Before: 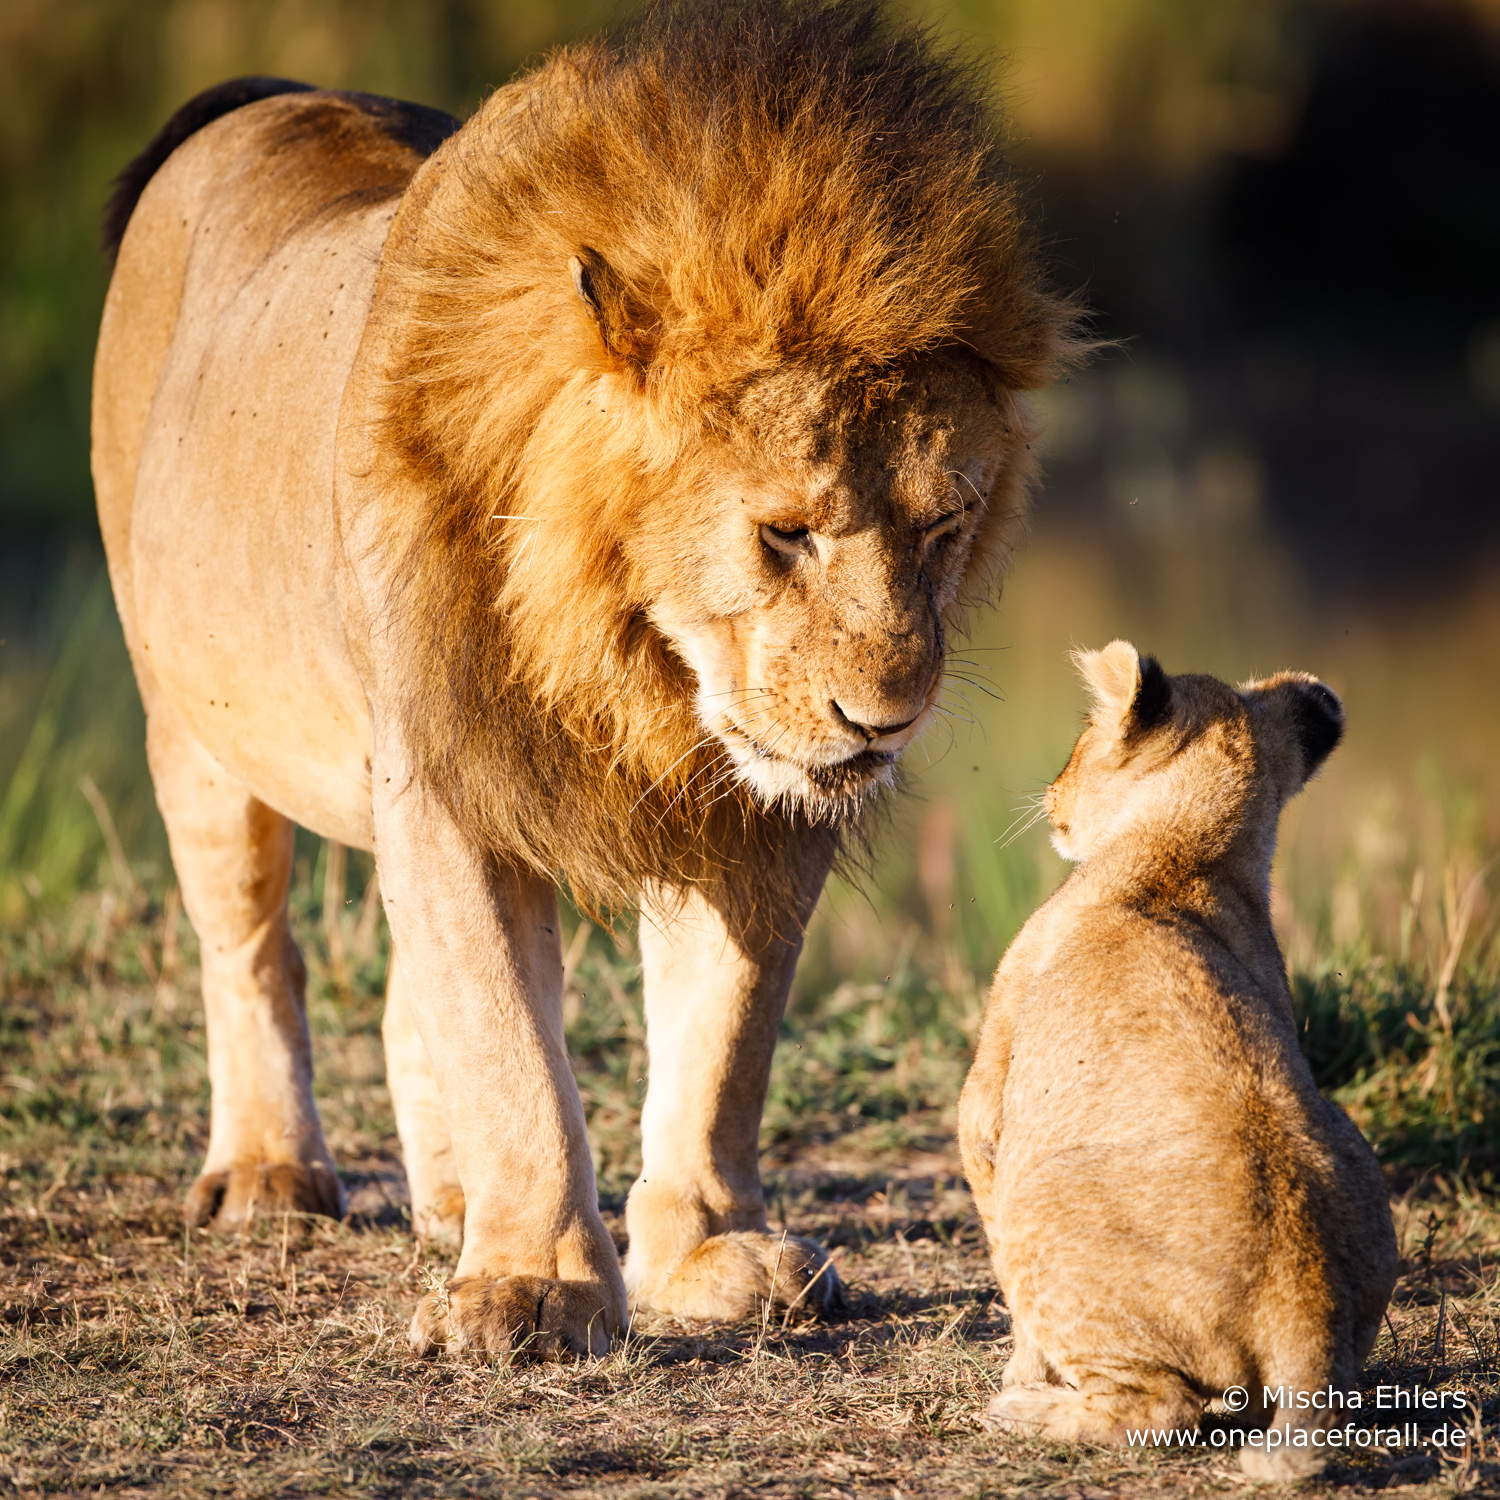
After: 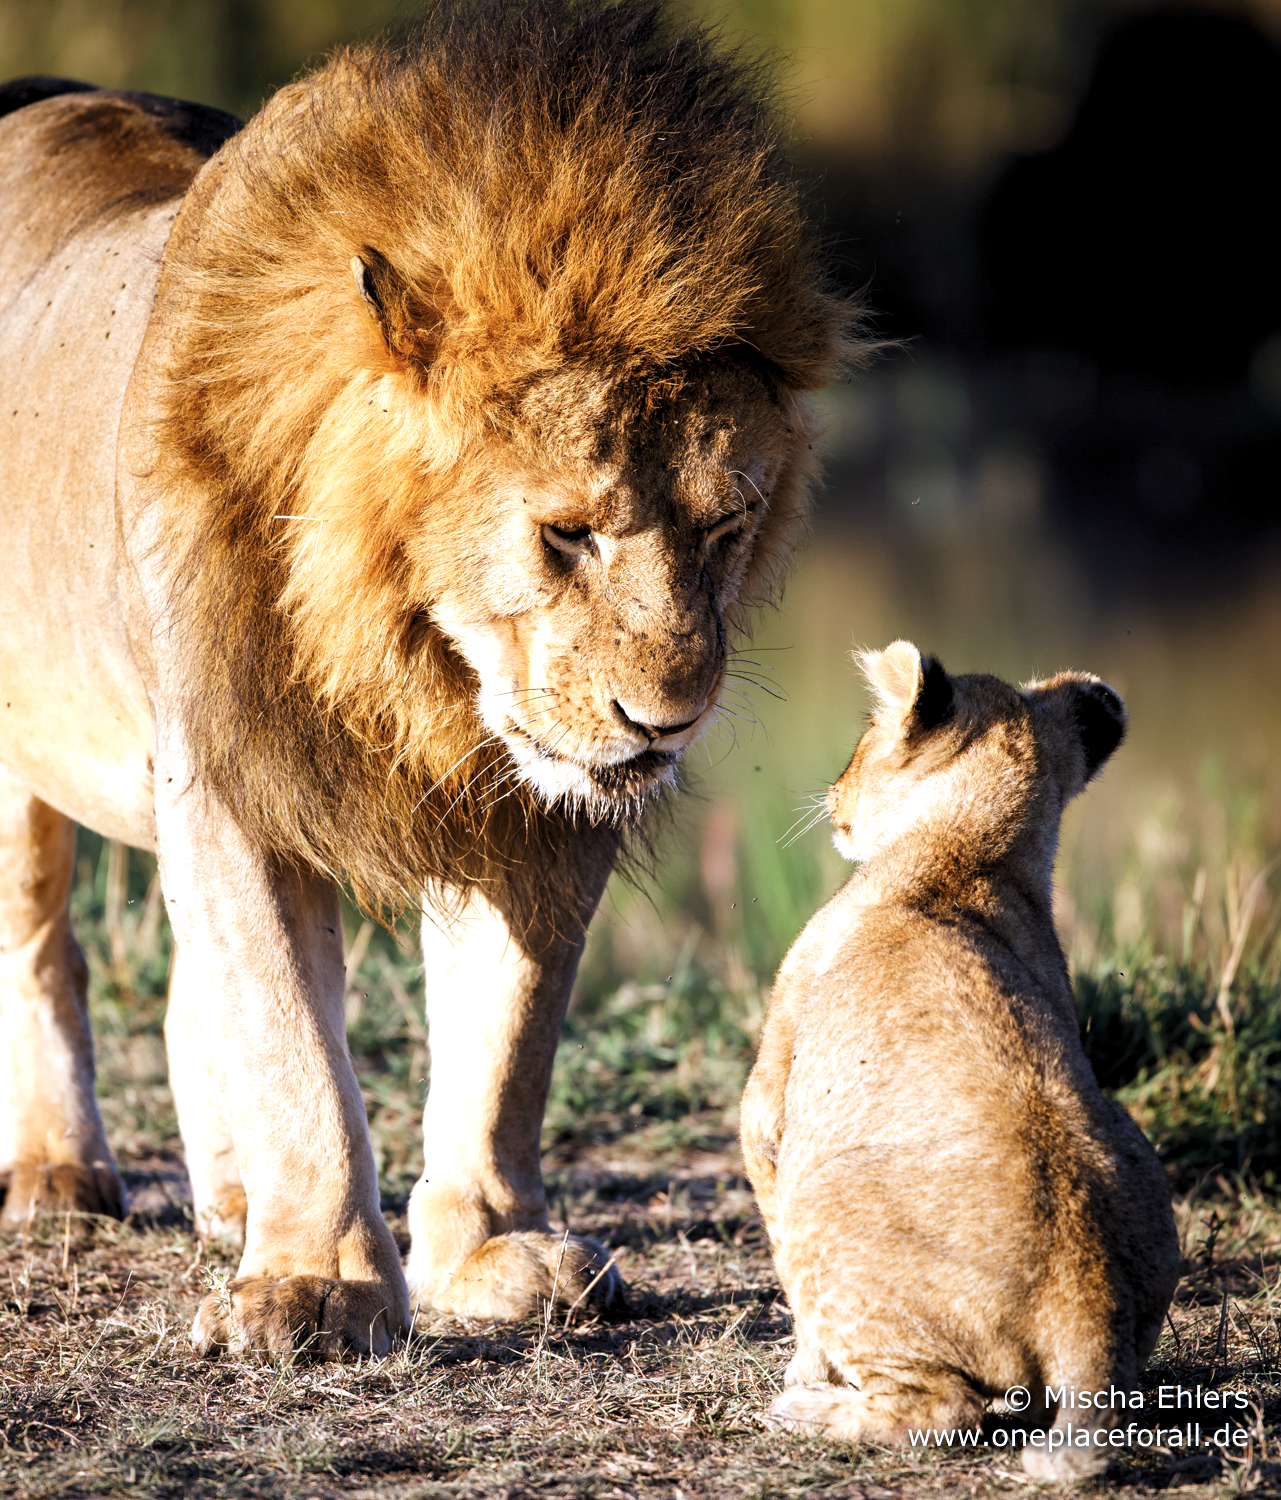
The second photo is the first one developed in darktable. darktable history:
crop and rotate: left 14.54%
levels: levels [0.052, 0.496, 0.908]
tone equalizer: edges refinement/feathering 500, mask exposure compensation -1.57 EV, preserve details no
color calibration: x 0.381, y 0.391, temperature 4088.41 K
